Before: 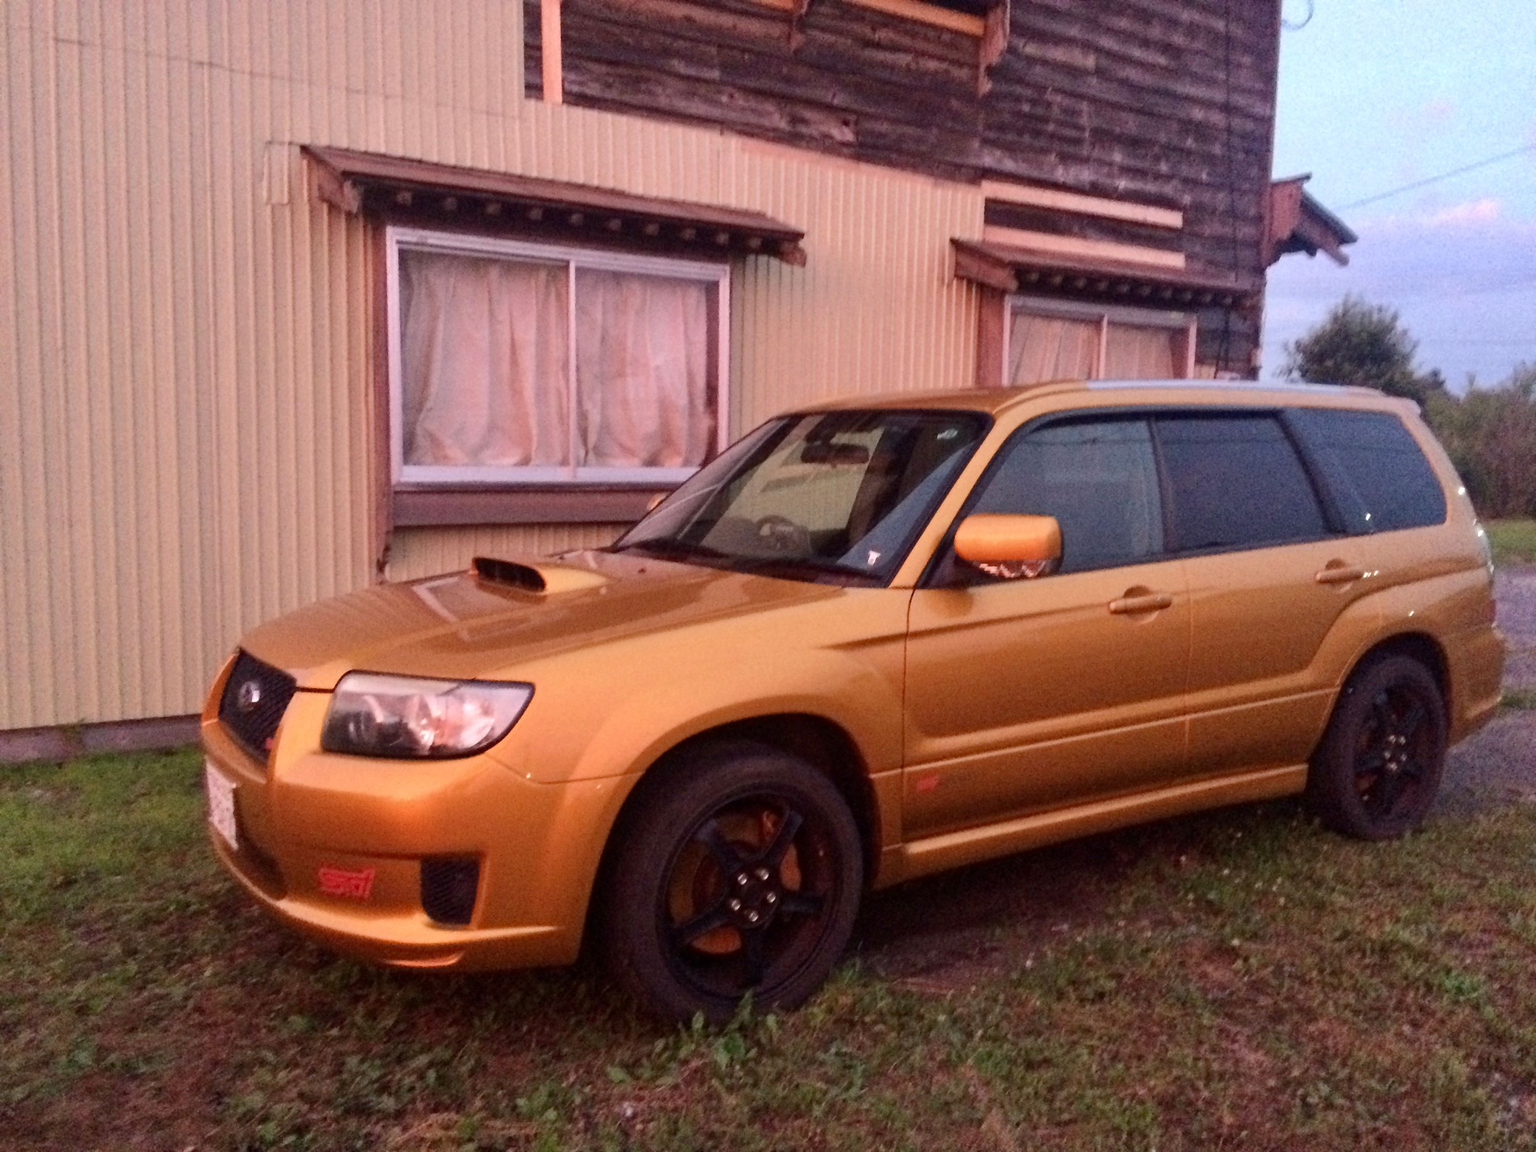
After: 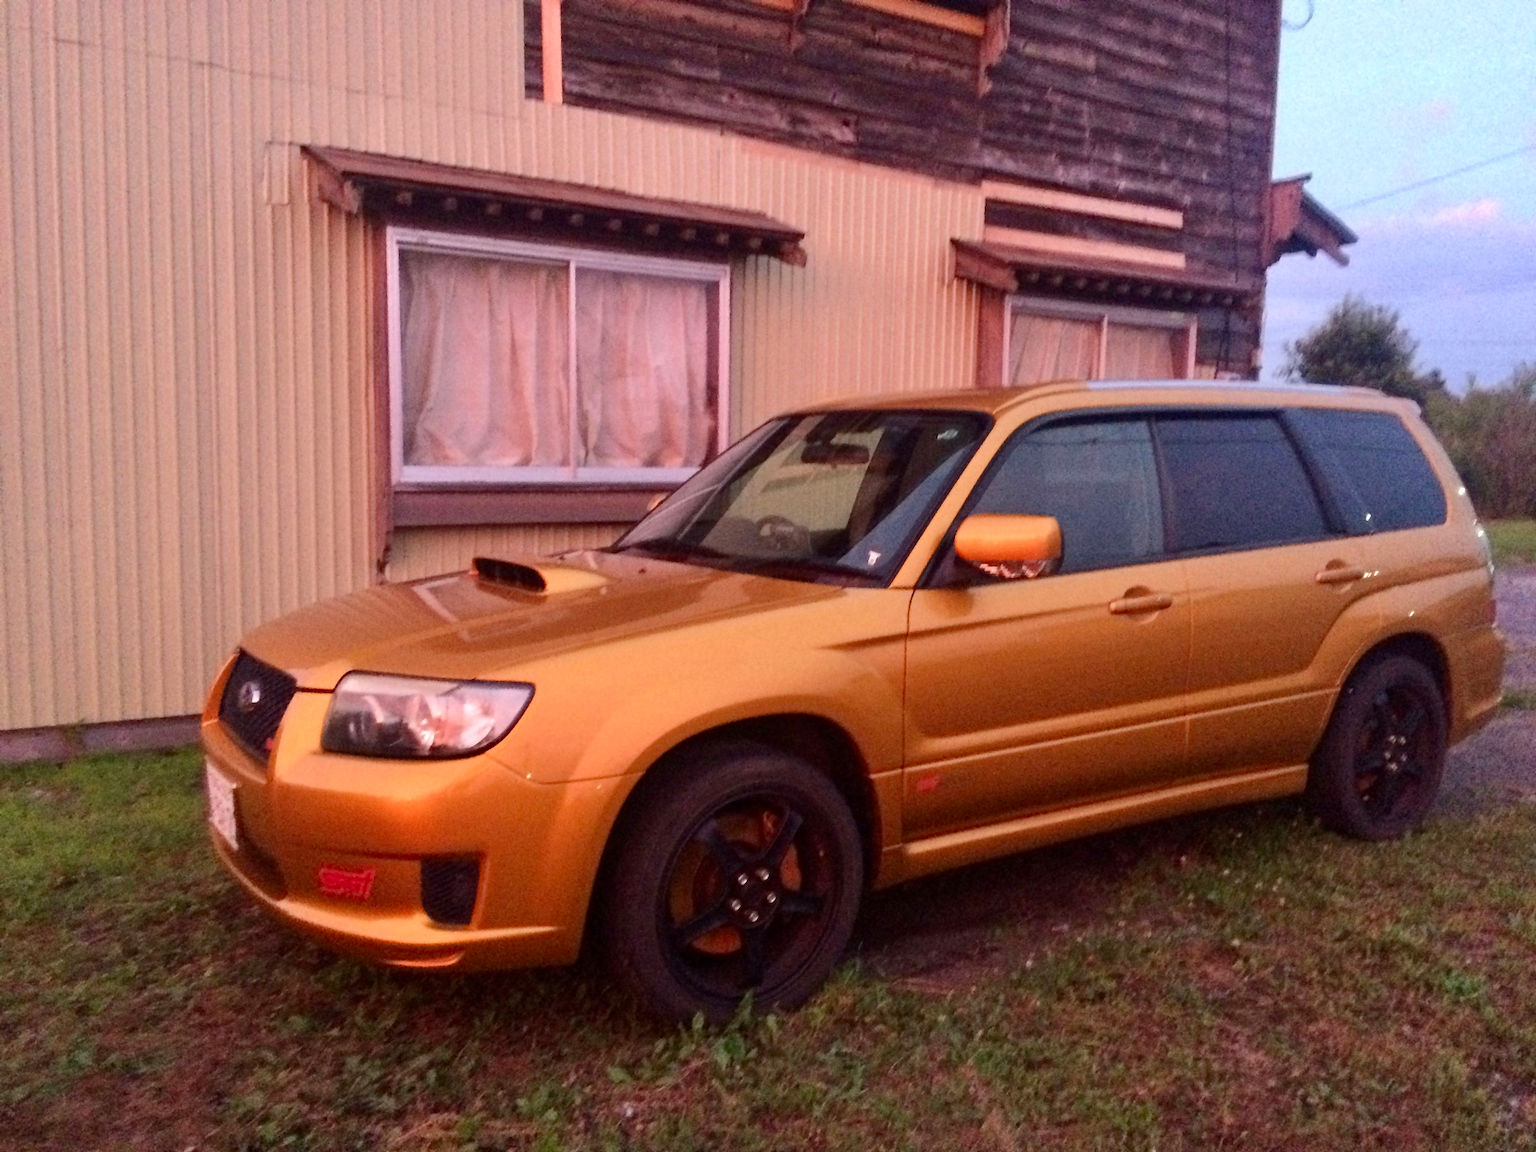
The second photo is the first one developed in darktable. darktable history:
contrast brightness saturation: contrast 0.035, saturation 0.16
